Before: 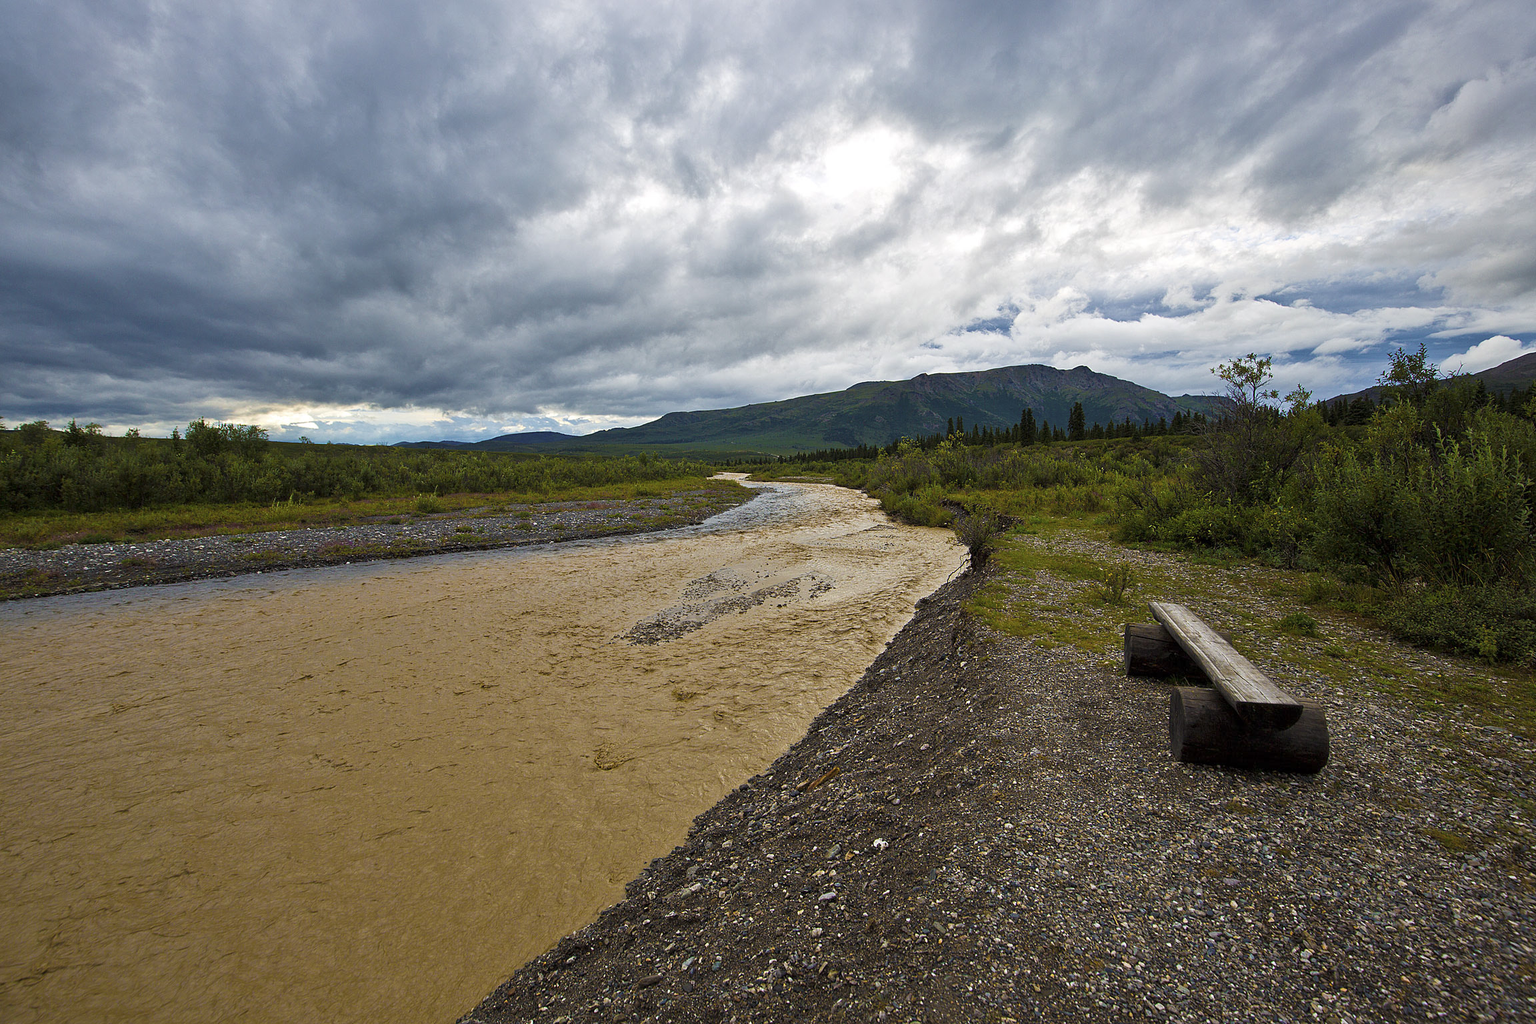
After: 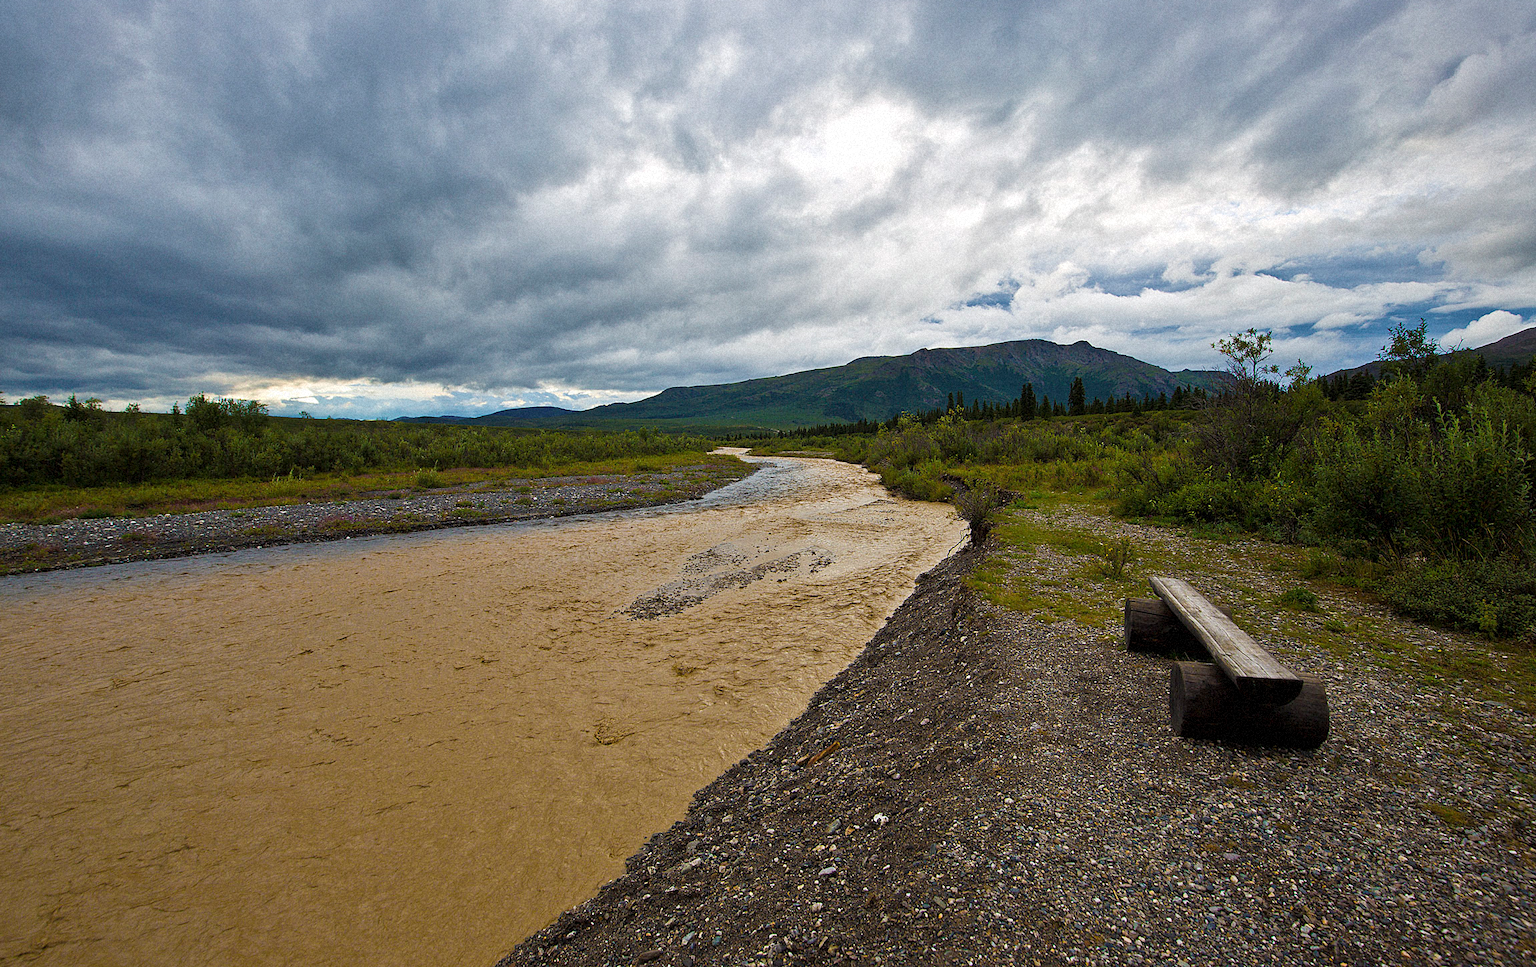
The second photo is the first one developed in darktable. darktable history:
crop and rotate: top 2.479%, bottom 3.018%
grain: mid-tones bias 0%
